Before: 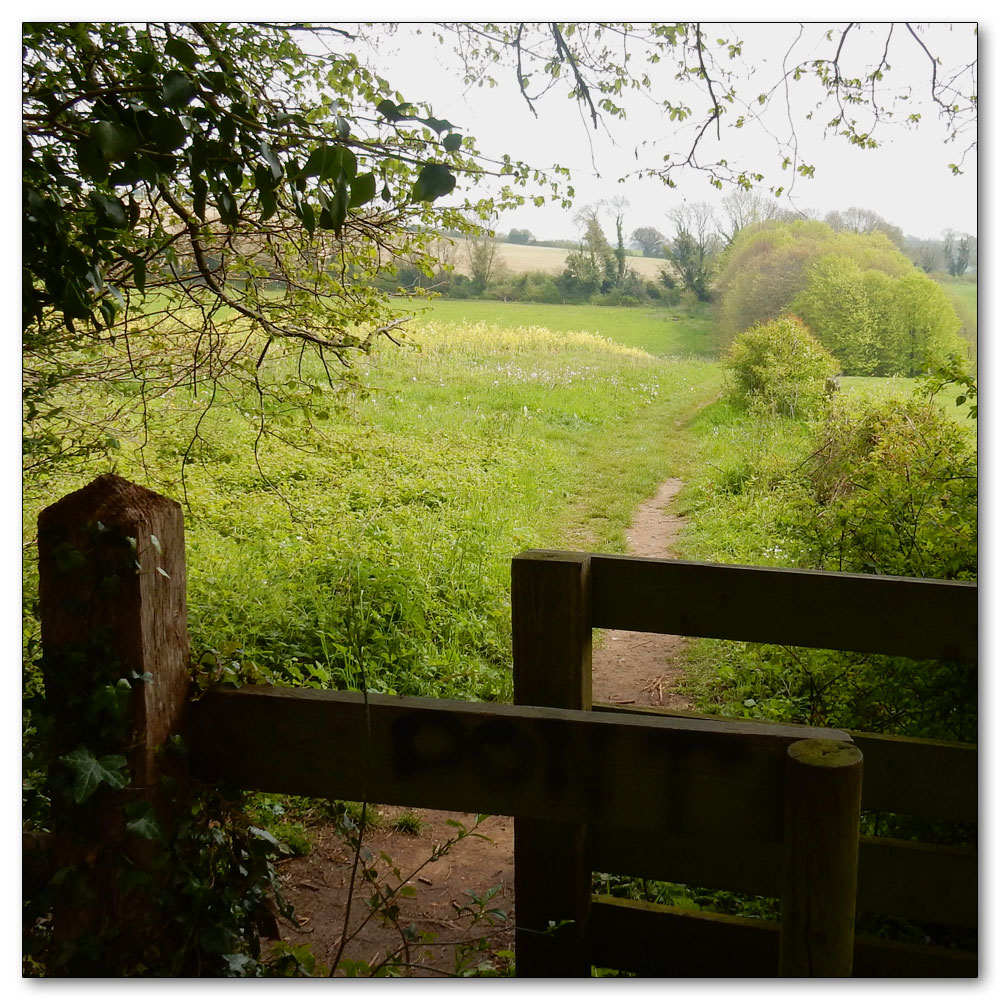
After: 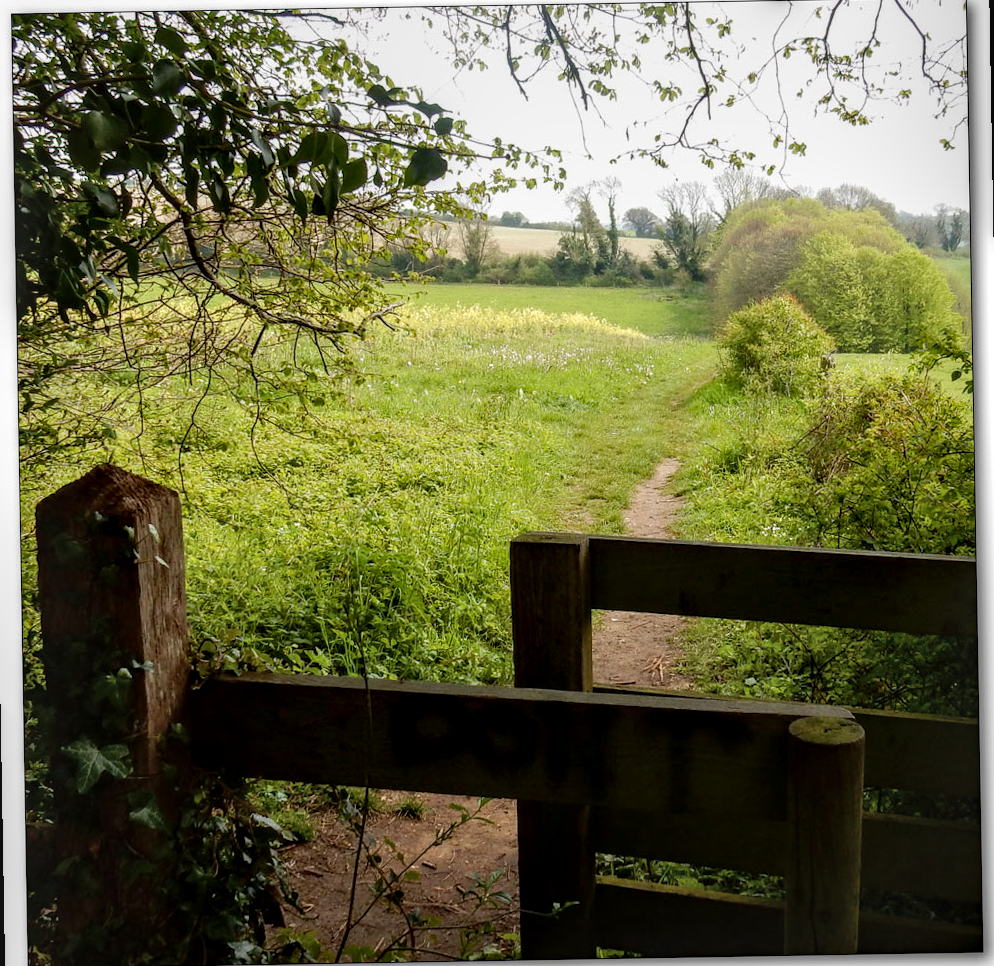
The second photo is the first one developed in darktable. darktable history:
local contrast: highlights 25%, detail 150%
rotate and perspective: rotation -1°, crop left 0.011, crop right 0.989, crop top 0.025, crop bottom 0.975
color balance rgb: on, module defaults
